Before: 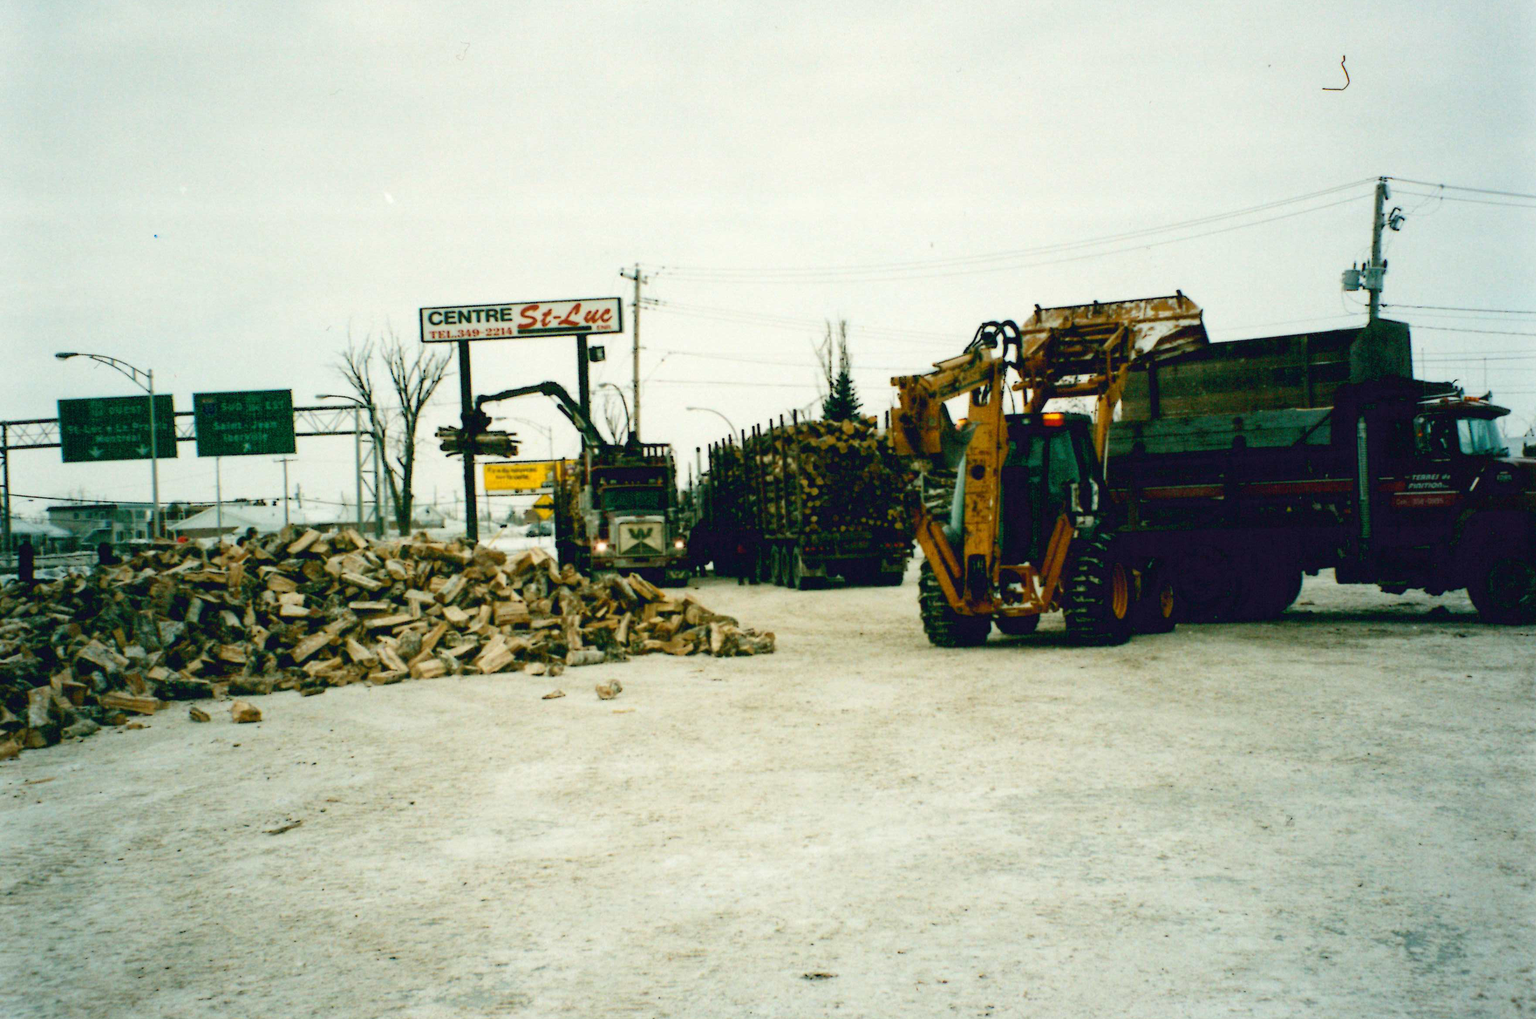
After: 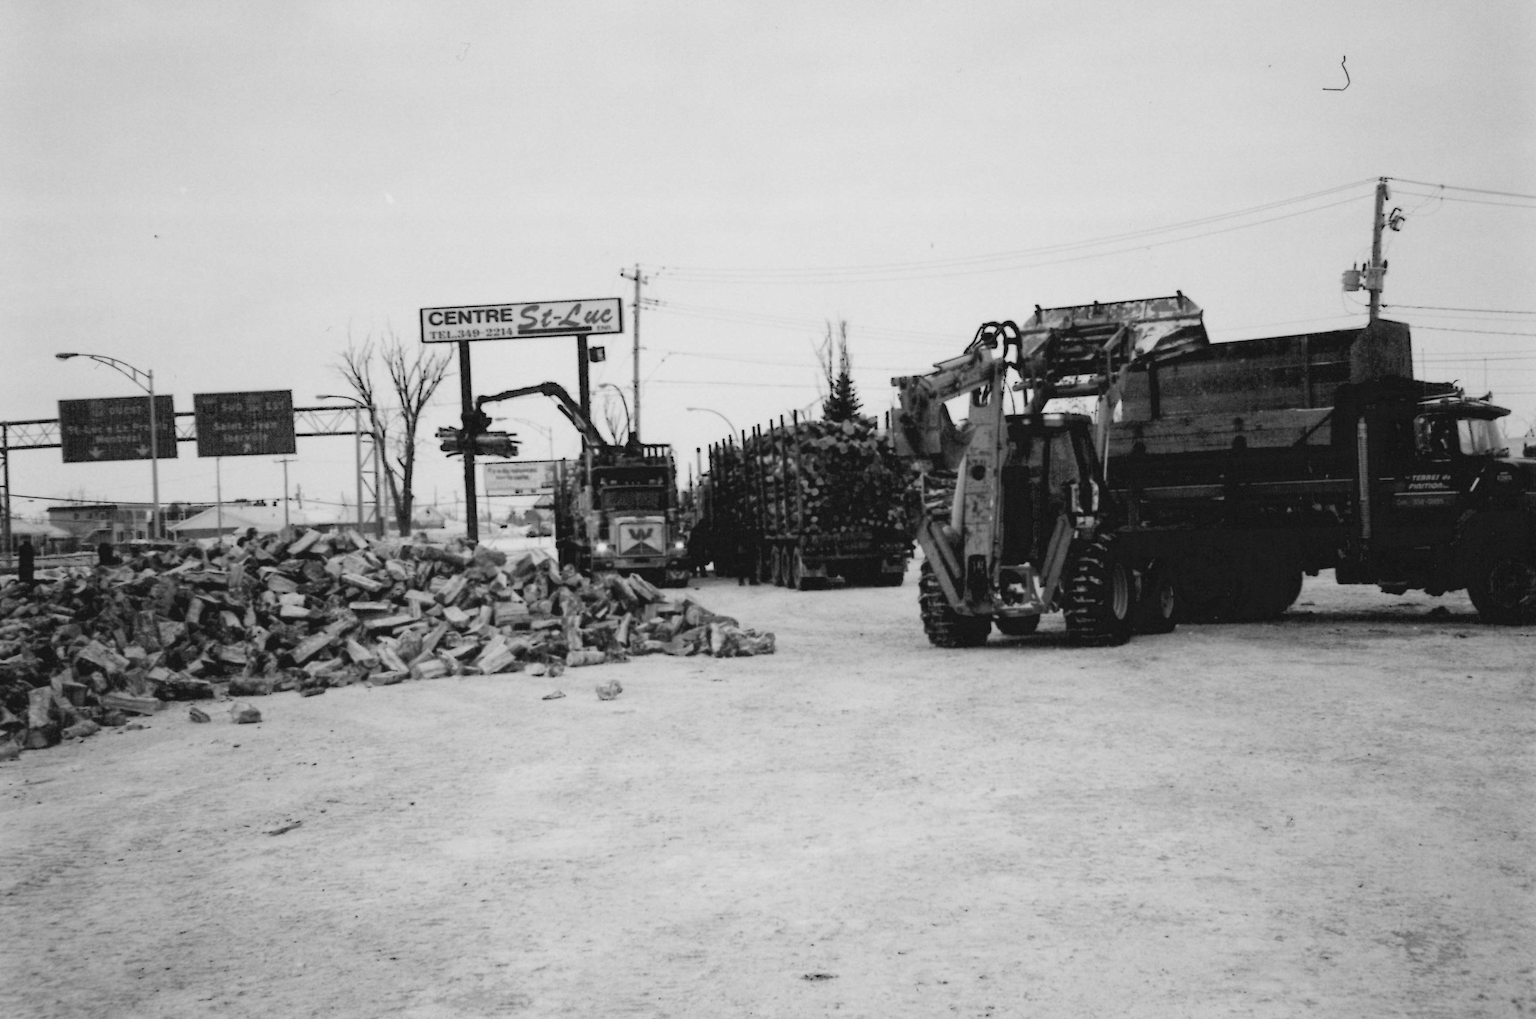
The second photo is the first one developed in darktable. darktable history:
color balance rgb: perceptual saturation grading › global saturation -0.31%, global vibrance -8%, contrast -13%, saturation formula JzAzBz (2021)
monochrome: on, module defaults
color correction: highlights a* -20.17, highlights b* 20.27, shadows a* 20.03, shadows b* -20.46, saturation 0.43
